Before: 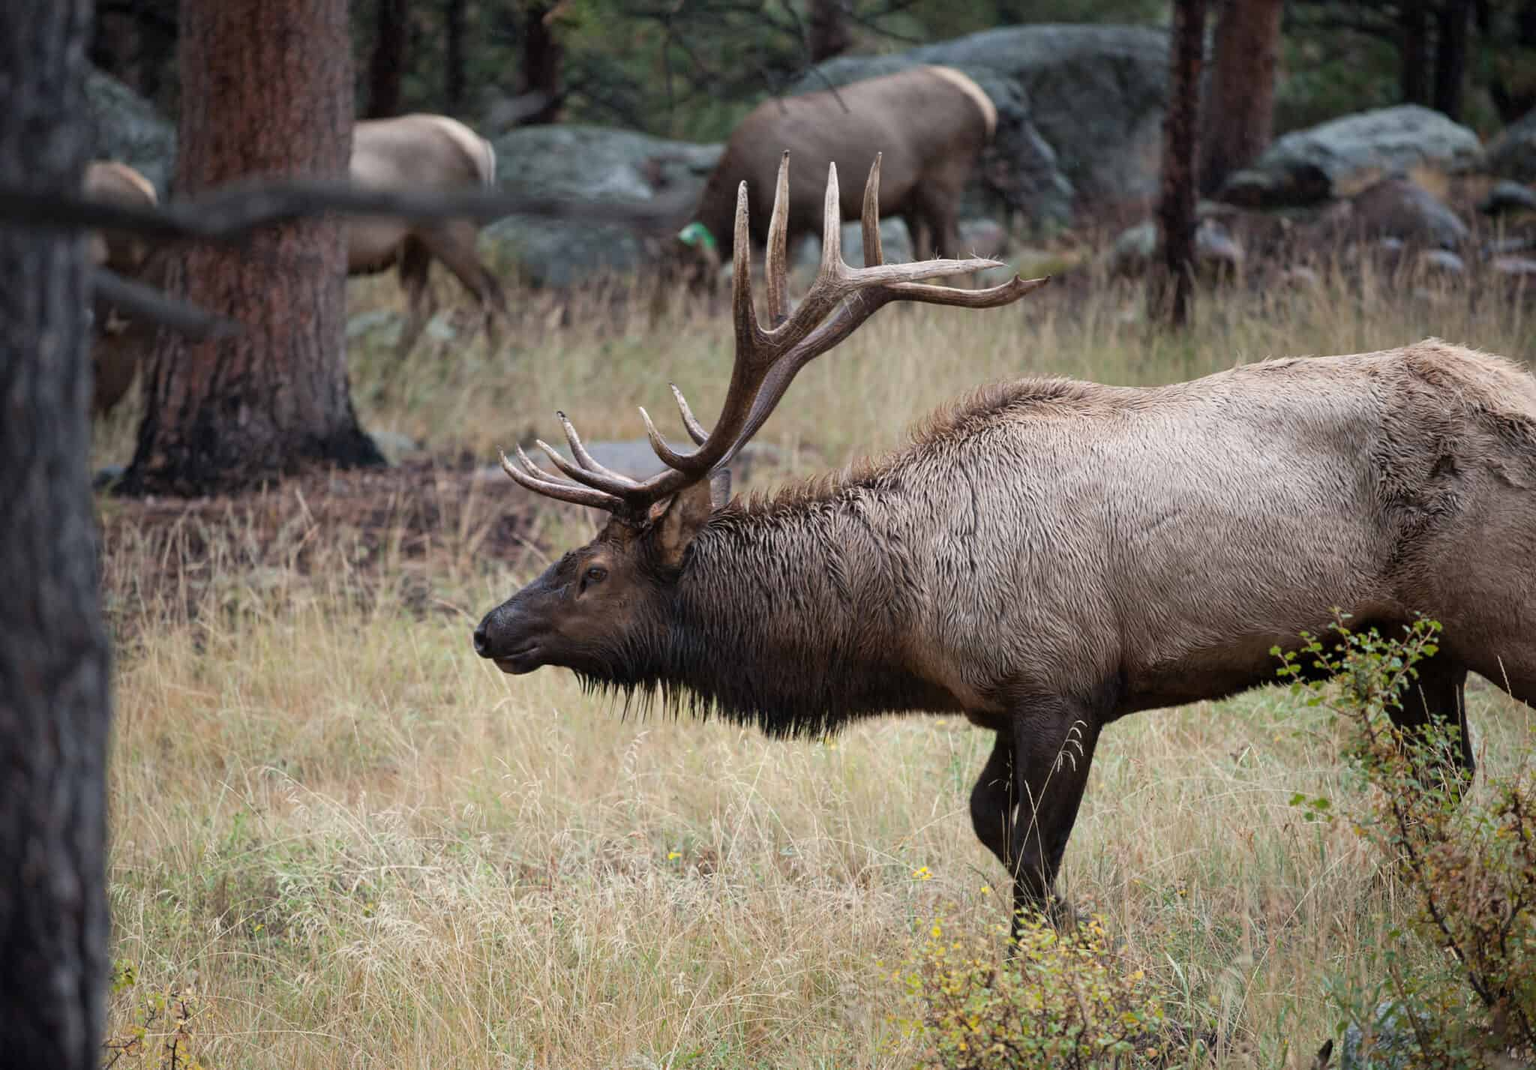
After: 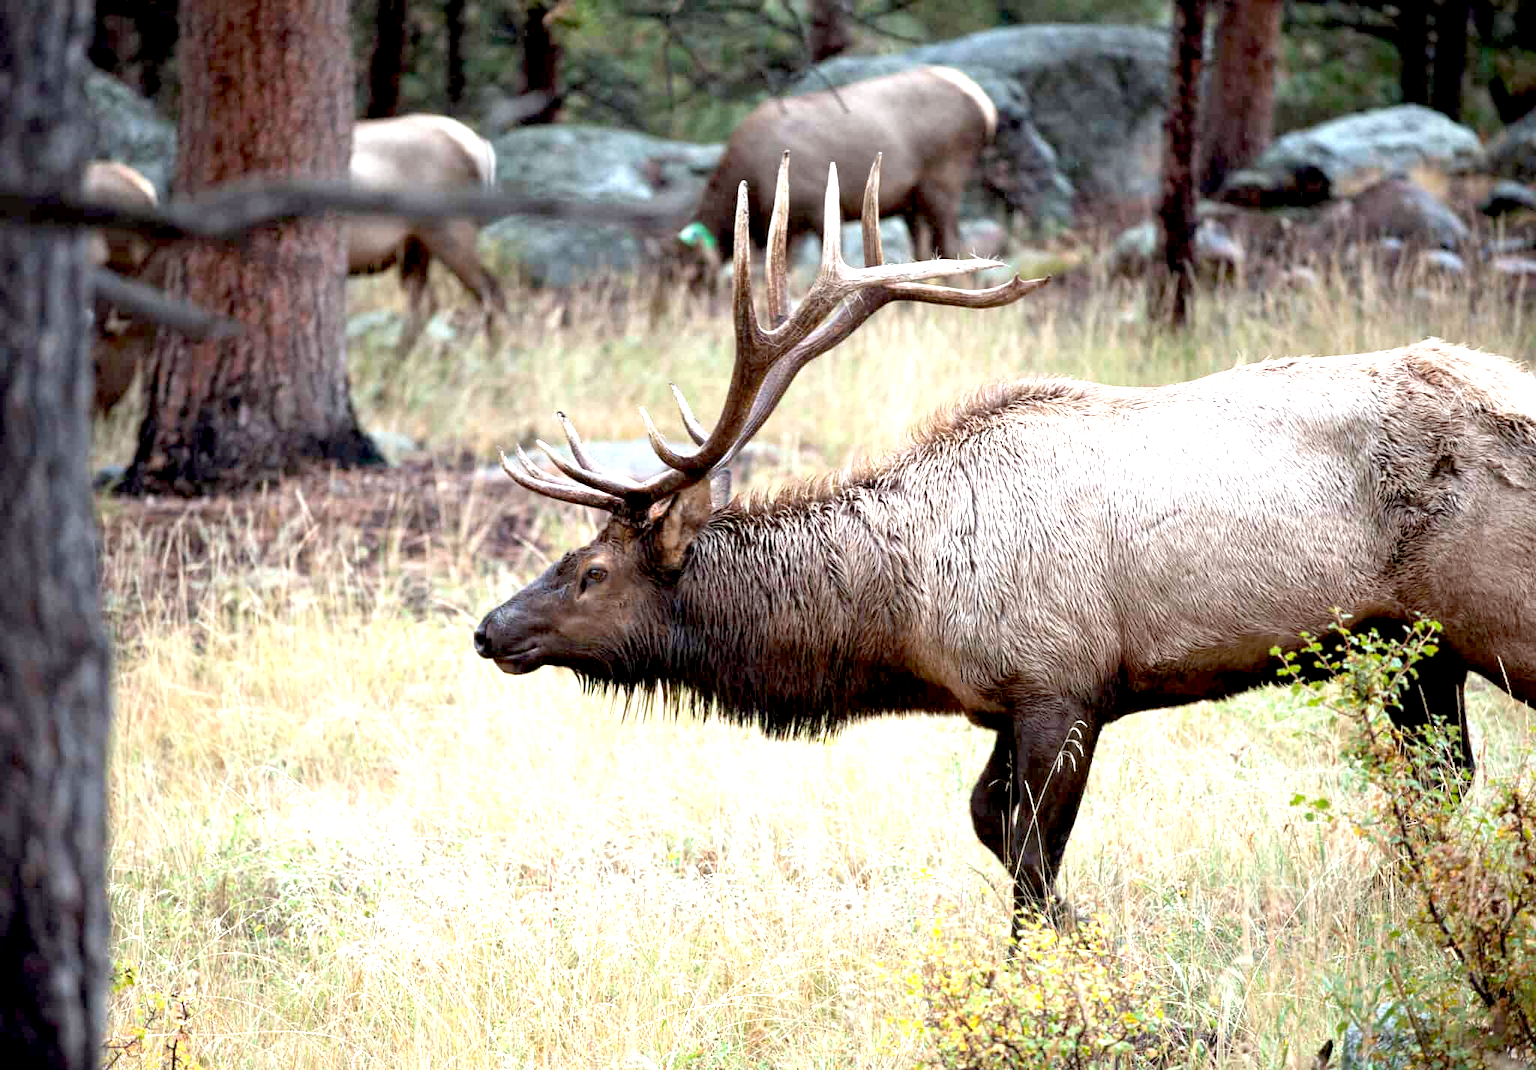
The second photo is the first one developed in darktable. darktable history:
color correction: highlights a* -2.78, highlights b* -2.6, shadows a* 2.03, shadows b* 2.91
exposure: black level correction 0.008, exposure 1.435 EV, compensate exposure bias true, compensate highlight preservation false
